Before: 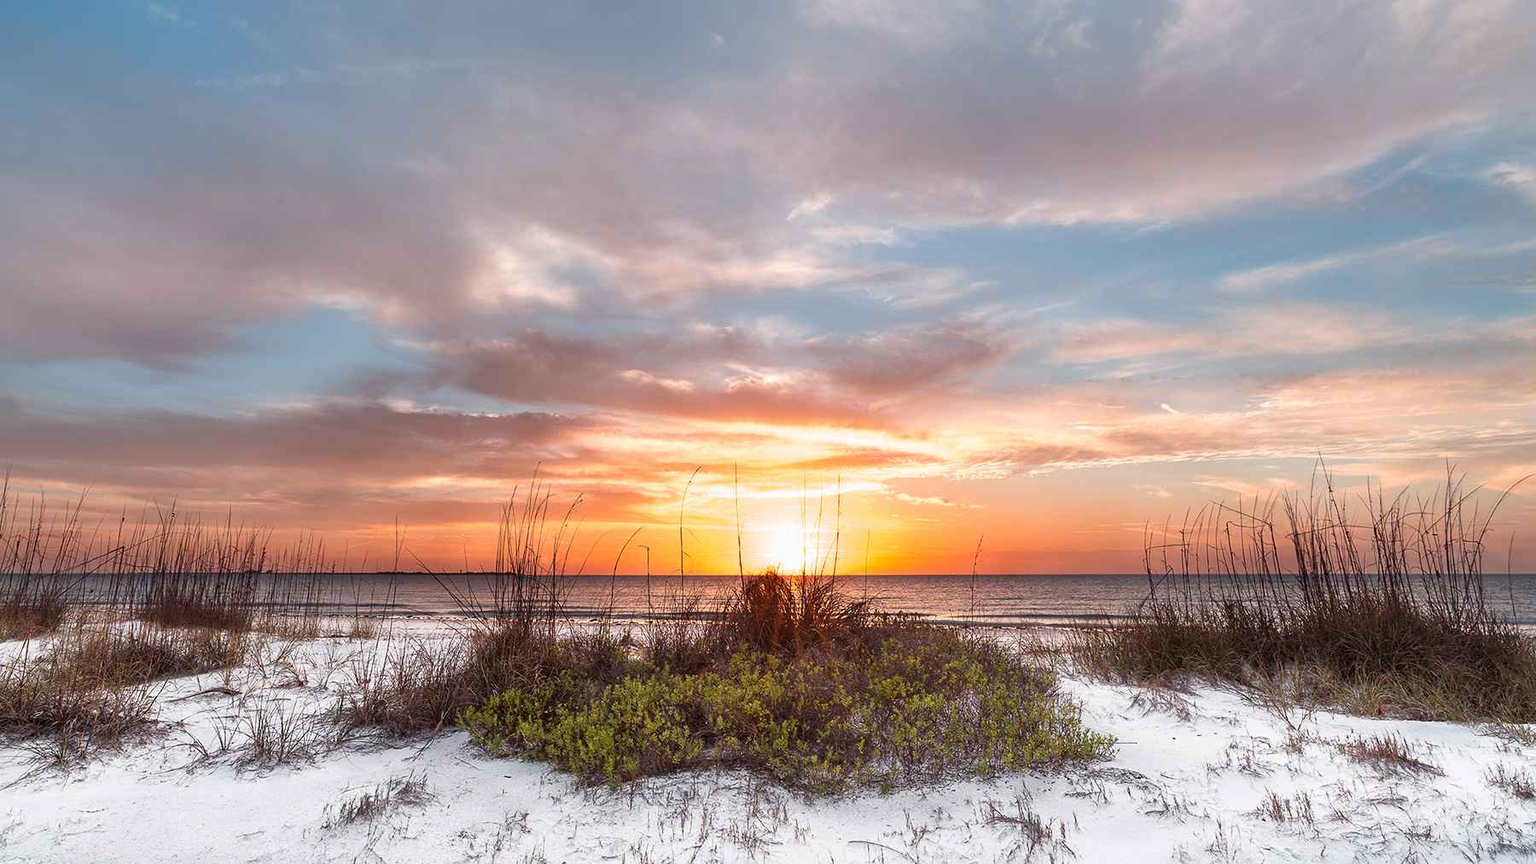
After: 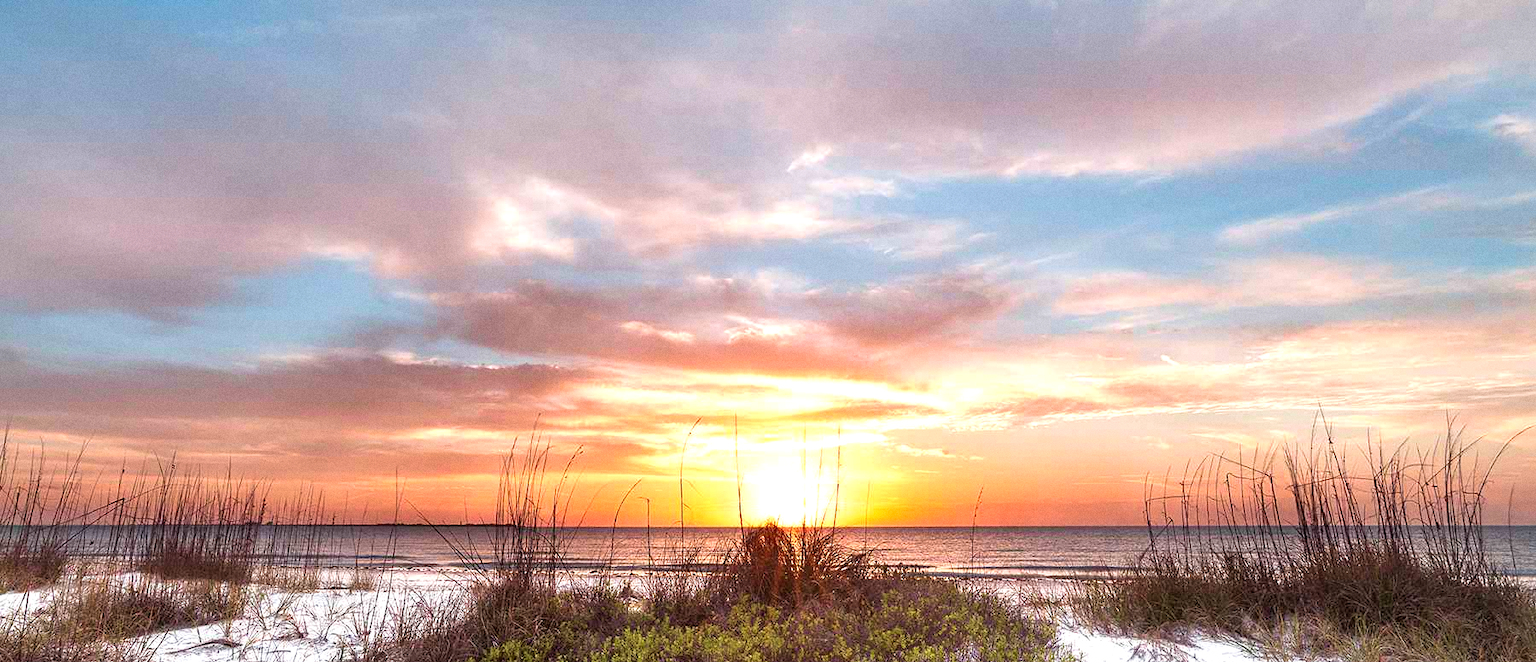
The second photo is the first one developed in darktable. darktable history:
exposure: black level correction 0, exposure 0.5 EV, compensate exposure bias true, compensate highlight preservation false
grain: coarseness 0.09 ISO
velvia: on, module defaults
crop: top 5.667%, bottom 17.637%
